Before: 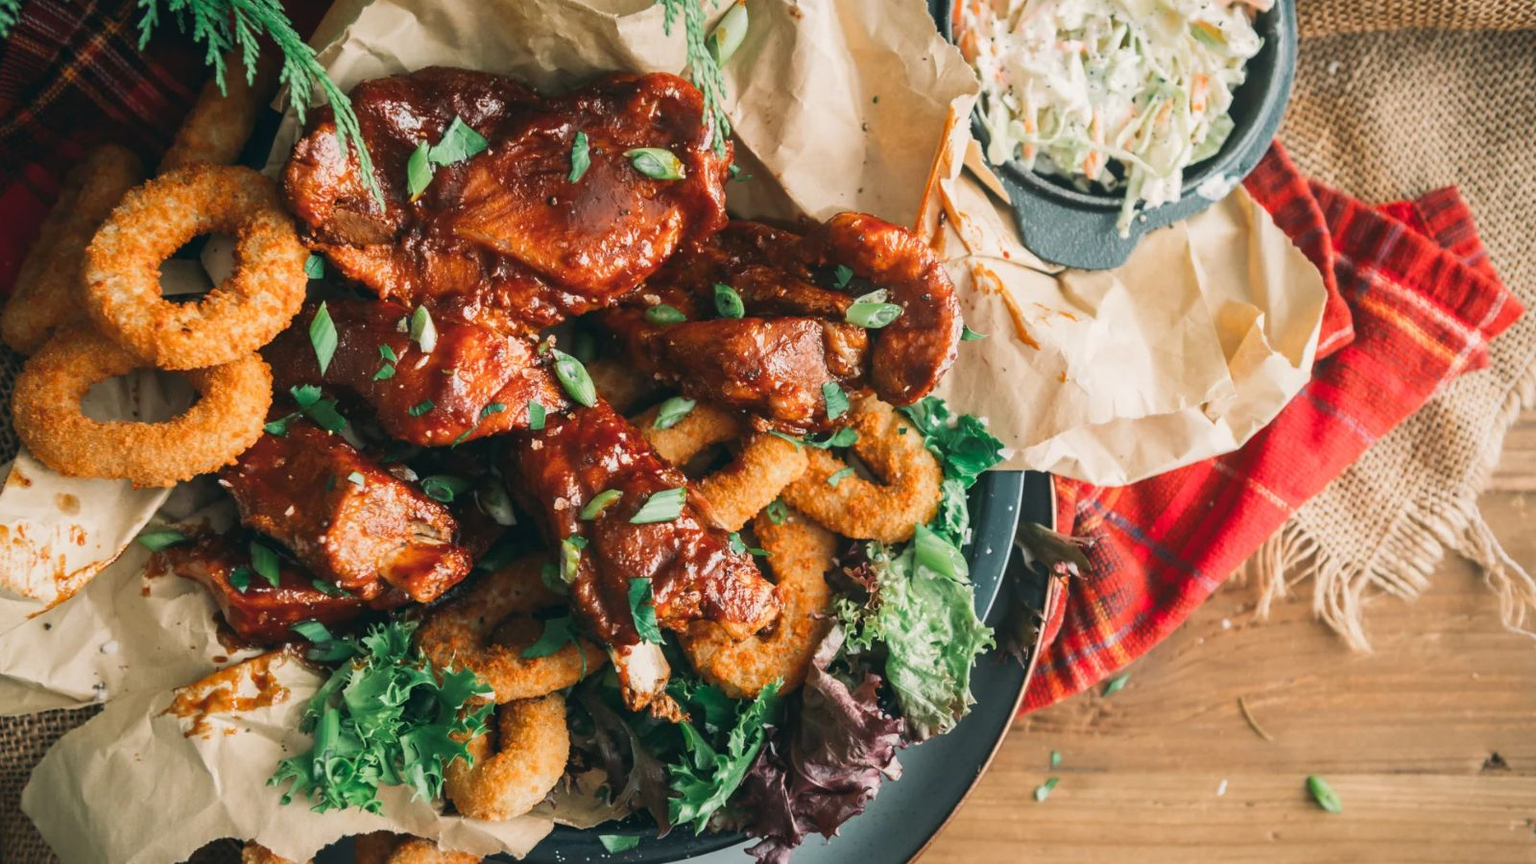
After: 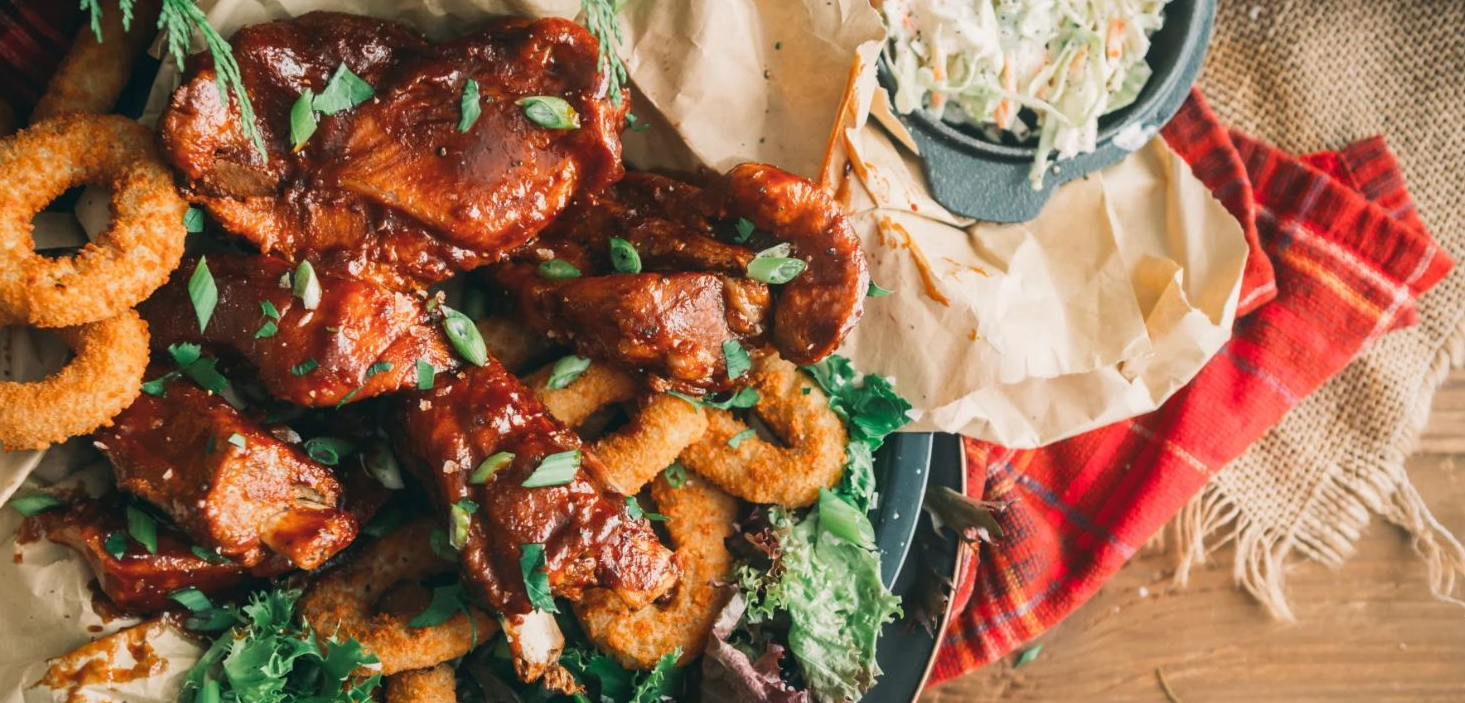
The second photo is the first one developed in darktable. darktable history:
crop: left 8.412%, top 6.534%, bottom 15.323%
